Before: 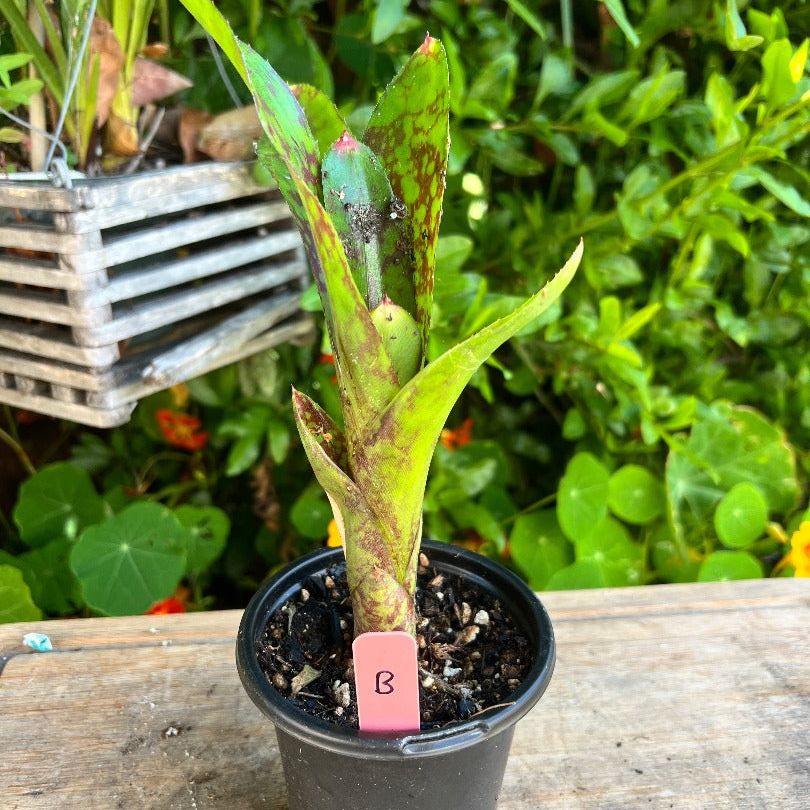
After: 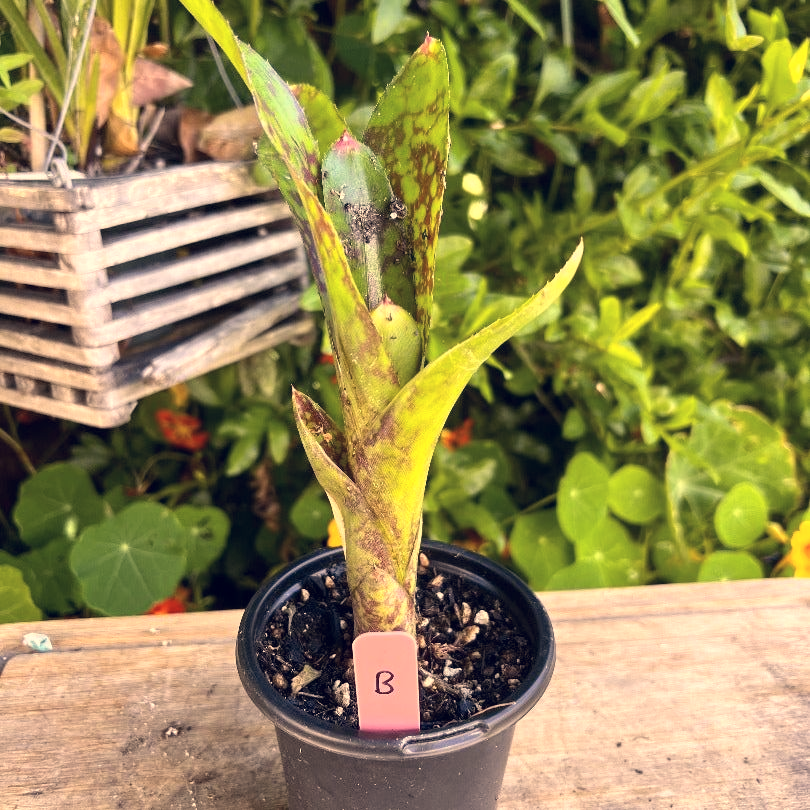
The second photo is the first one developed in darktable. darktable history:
exposure: exposure 0.129 EV, compensate highlight preservation false
color correction: highlights a* 19.72, highlights b* 27.19, shadows a* 3.29, shadows b* -17.22, saturation 0.76
